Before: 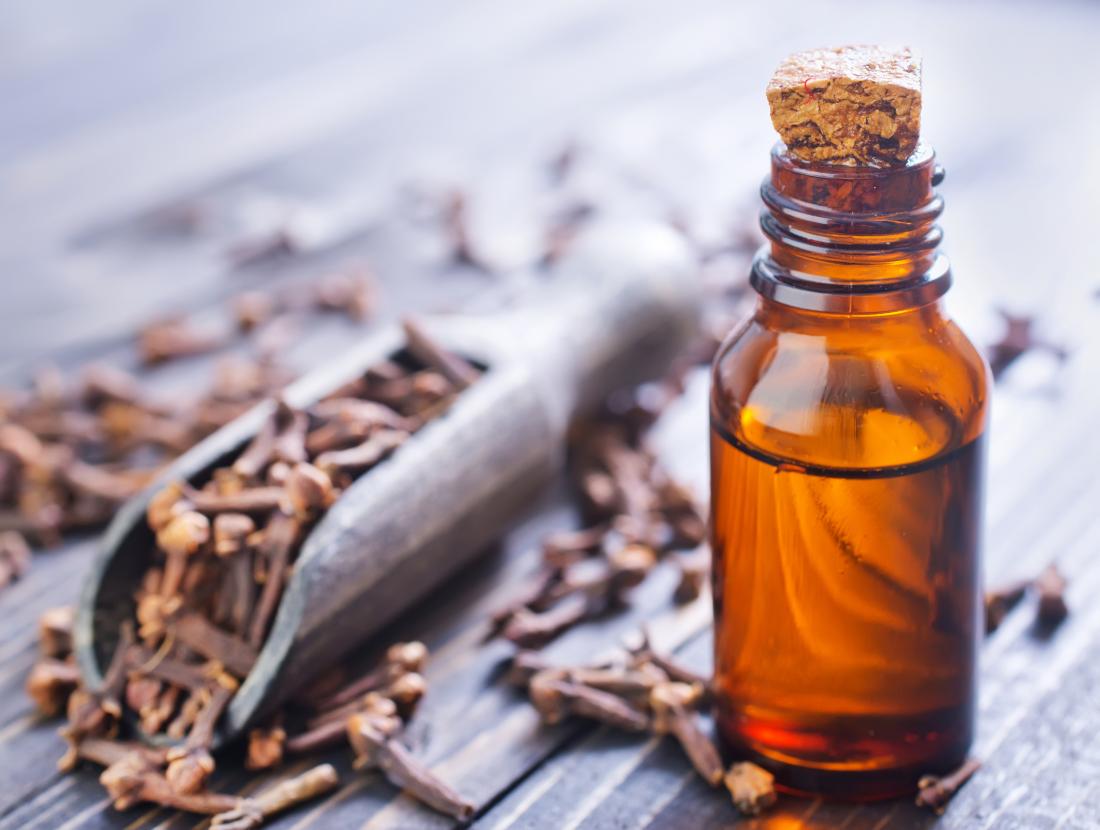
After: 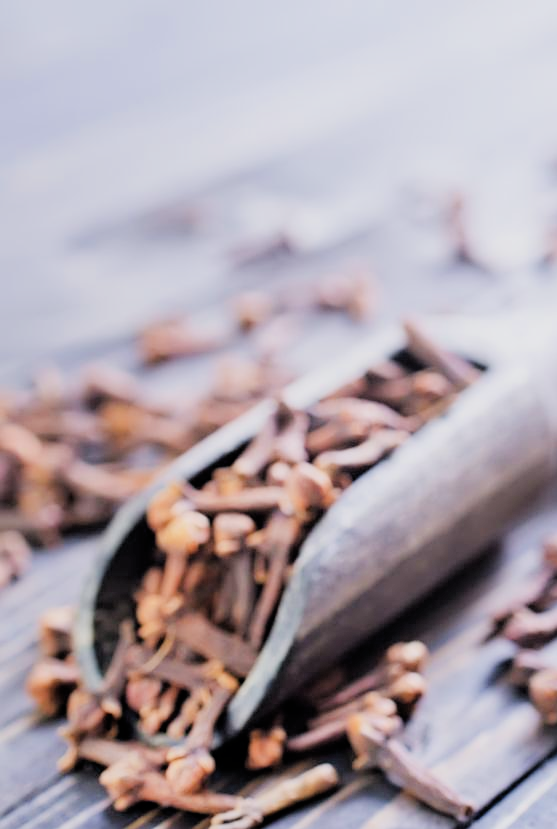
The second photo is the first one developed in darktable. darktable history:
sharpen: amount 0.217
exposure: black level correction 0, exposure 0.699 EV, compensate exposure bias true, compensate highlight preservation false
filmic rgb: black relative exposure -4.38 EV, white relative exposure 4.56 EV, hardness 2.39, contrast 1.054
crop and rotate: left 0.028%, top 0%, right 49.289%
